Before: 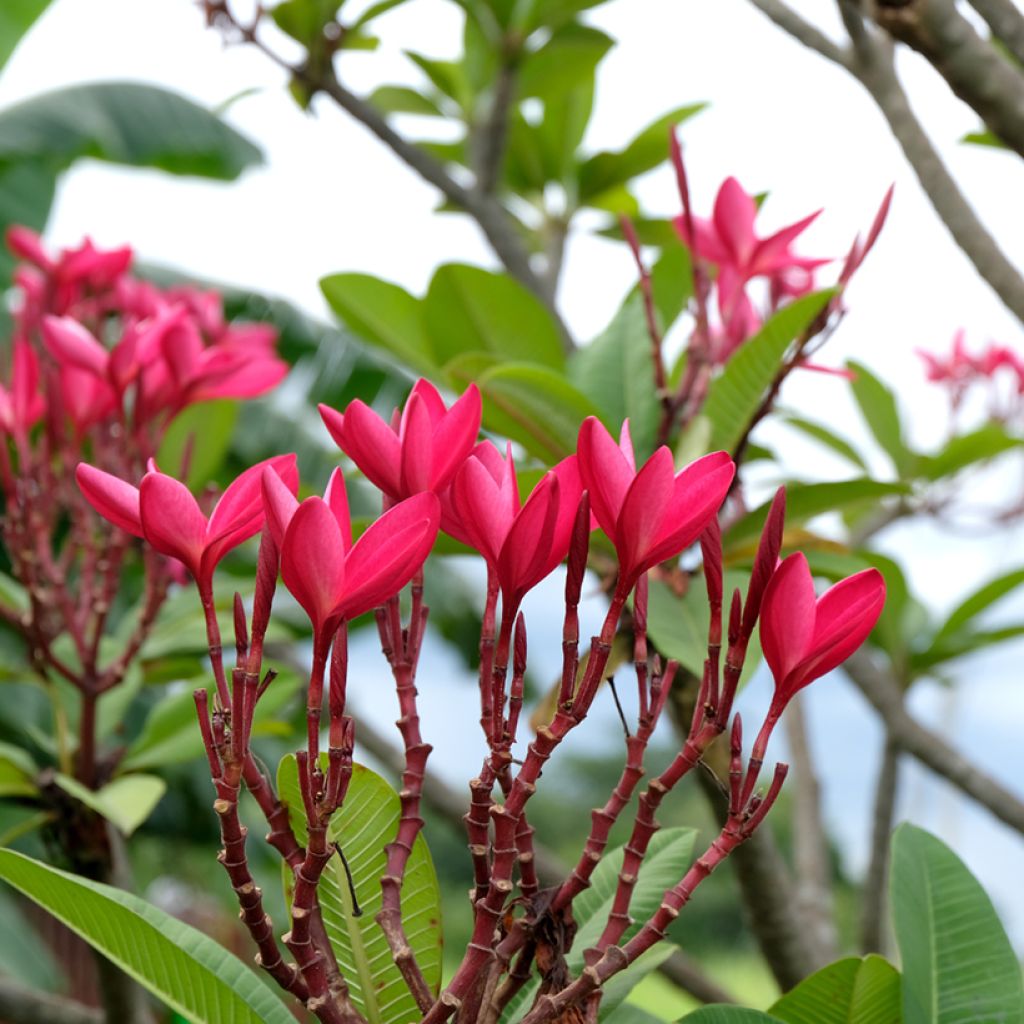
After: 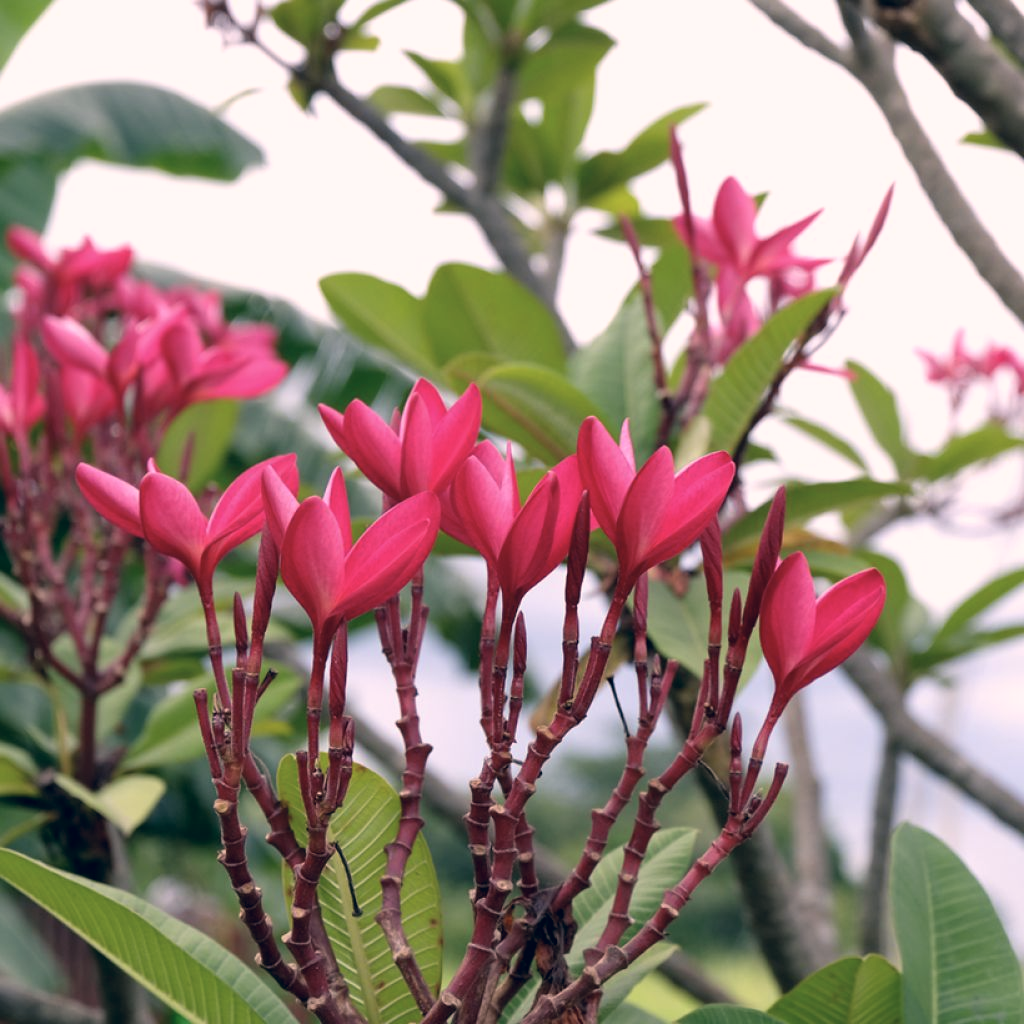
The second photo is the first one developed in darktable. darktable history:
exposure: exposure 0.014 EV, compensate highlight preservation false
color correction: highlights a* 13.99, highlights b* 6.15, shadows a* -5.96, shadows b* -15.79, saturation 0.838
